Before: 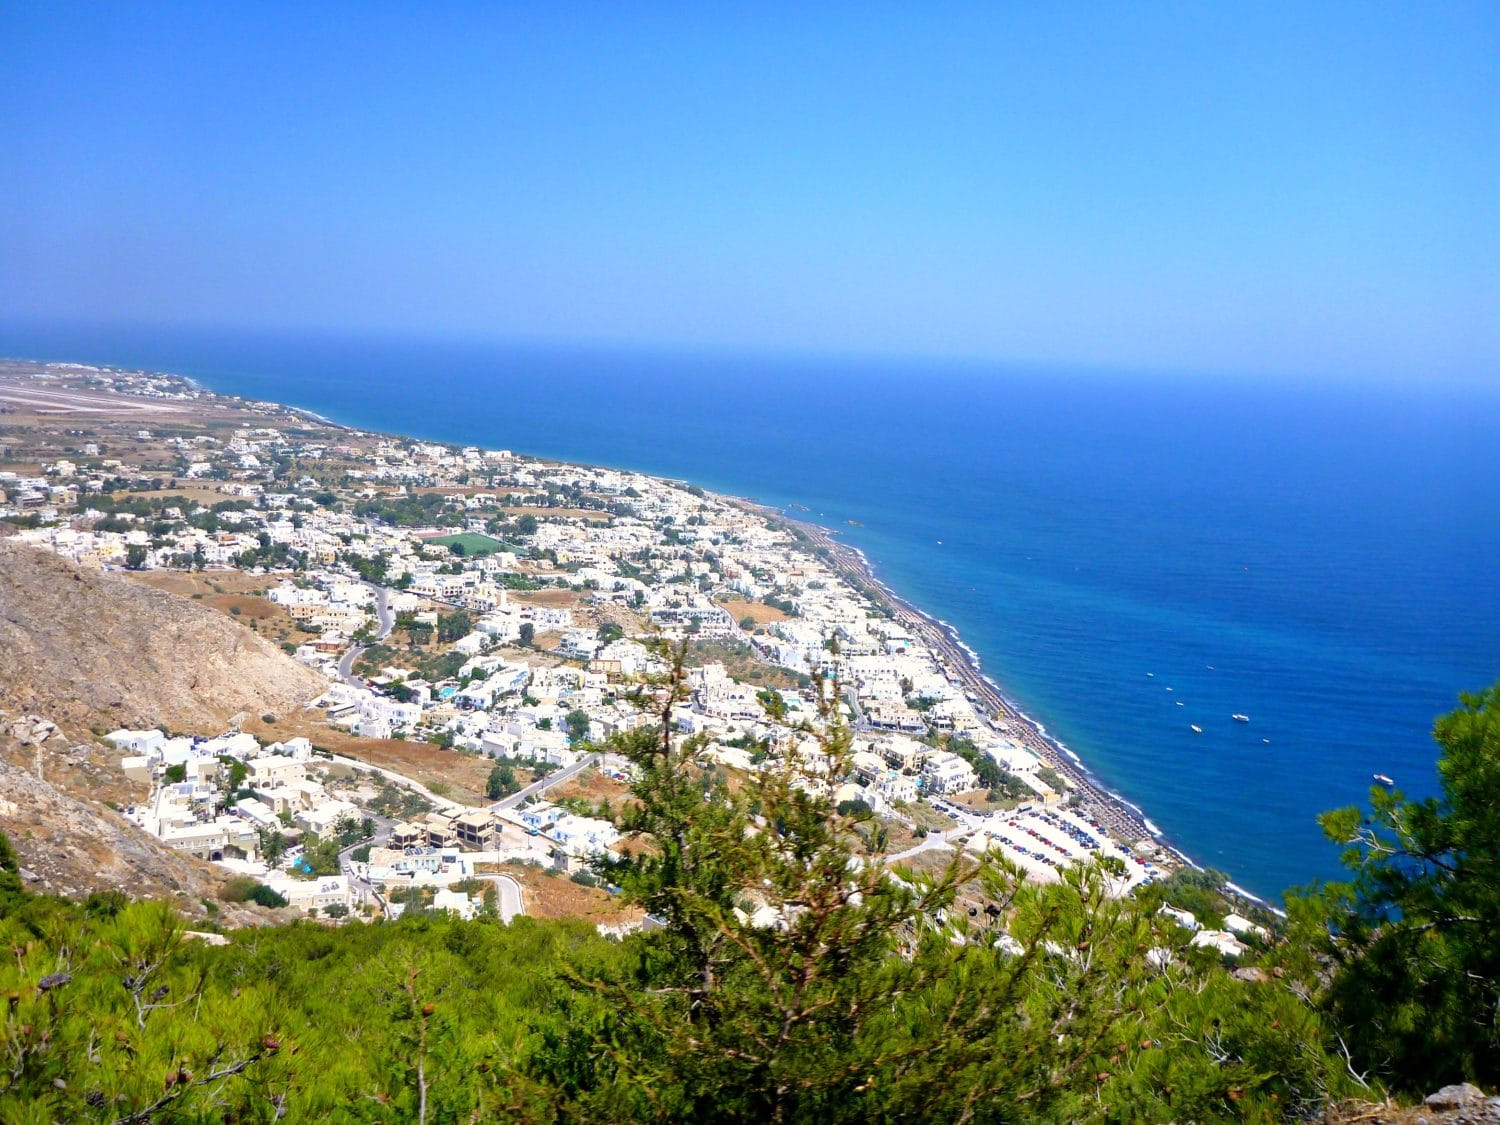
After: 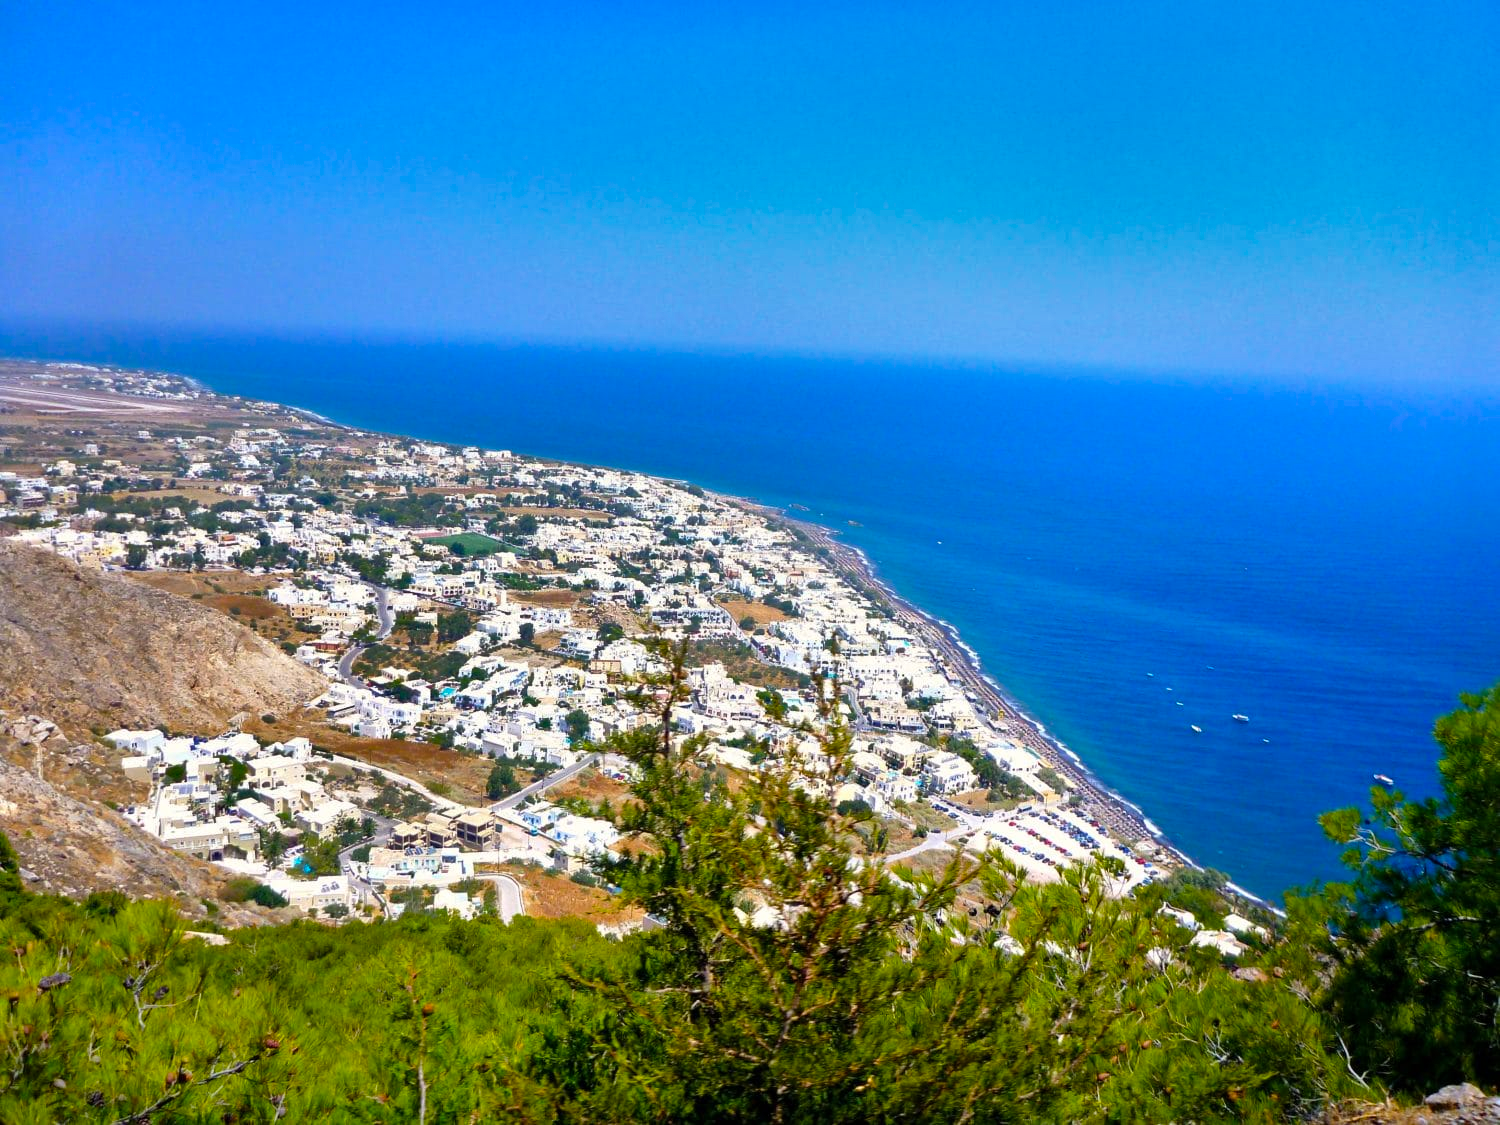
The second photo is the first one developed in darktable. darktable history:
color balance rgb: perceptual saturation grading › global saturation 20%, global vibrance 20%
shadows and highlights: shadows 24.5, highlights -78.15, soften with gaussian
